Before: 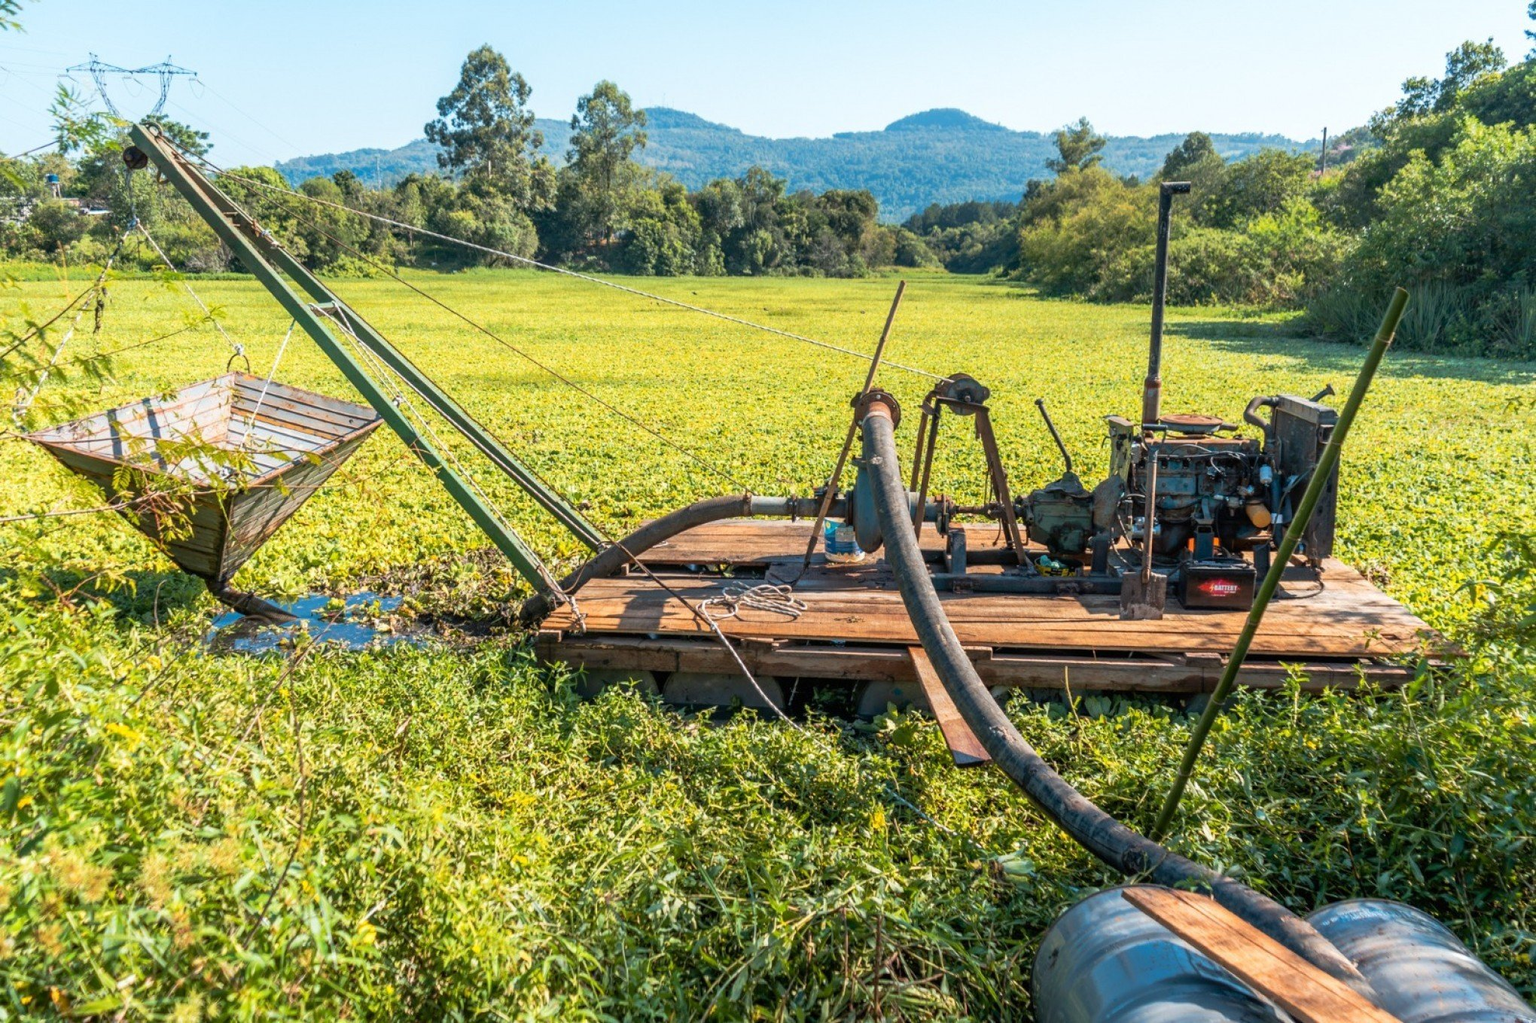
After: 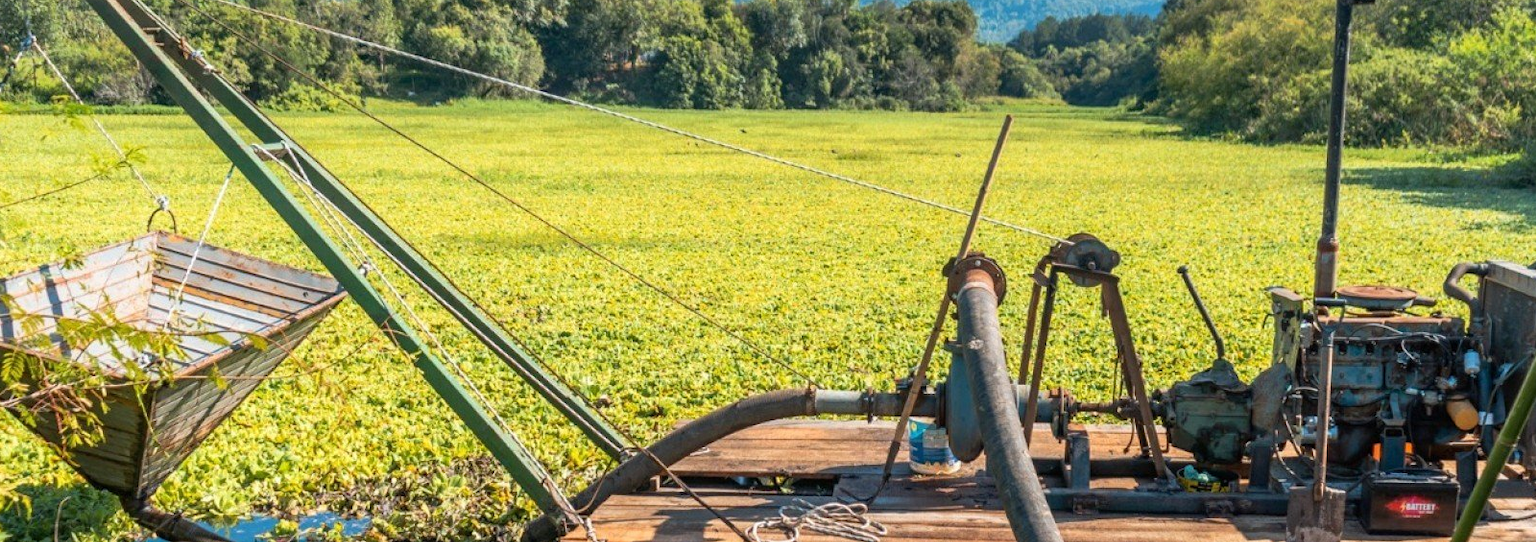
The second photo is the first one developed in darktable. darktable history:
crop: left 7.267%, top 18.68%, right 14.258%, bottom 39.742%
